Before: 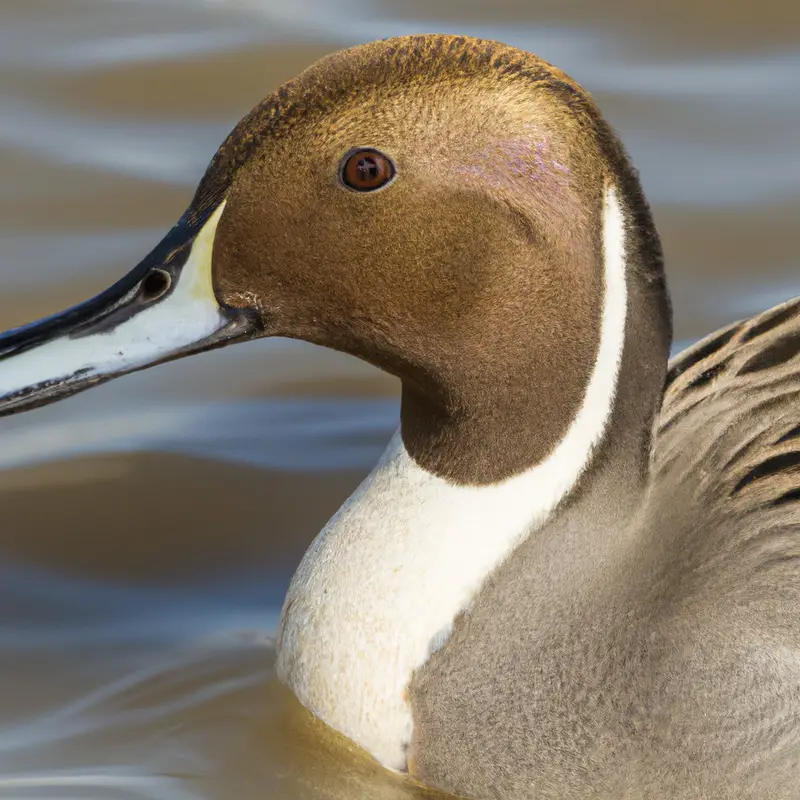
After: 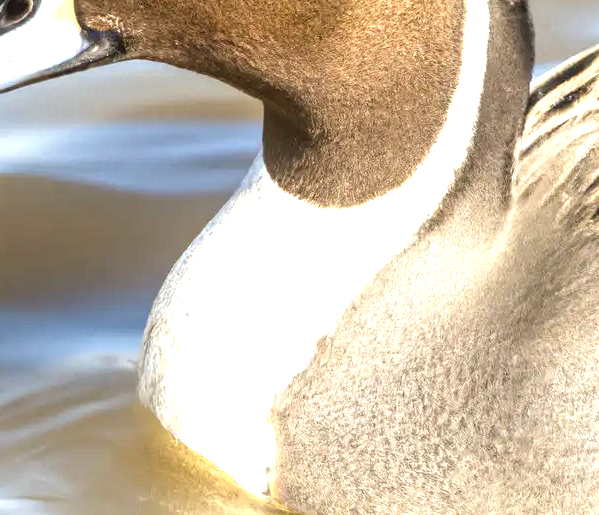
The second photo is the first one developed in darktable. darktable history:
crop and rotate: left 17.278%, top 34.743%, right 7.814%, bottom 0.8%
exposure: black level correction 0, exposure 1.364 EV, compensate highlight preservation false
local contrast: detail 130%
